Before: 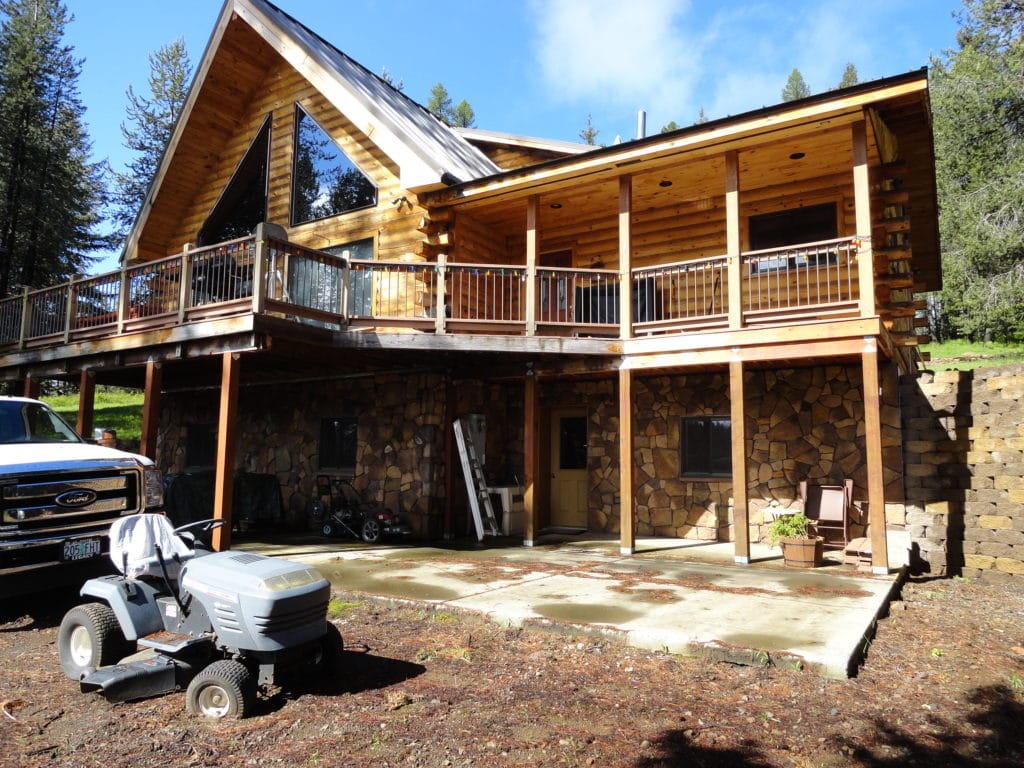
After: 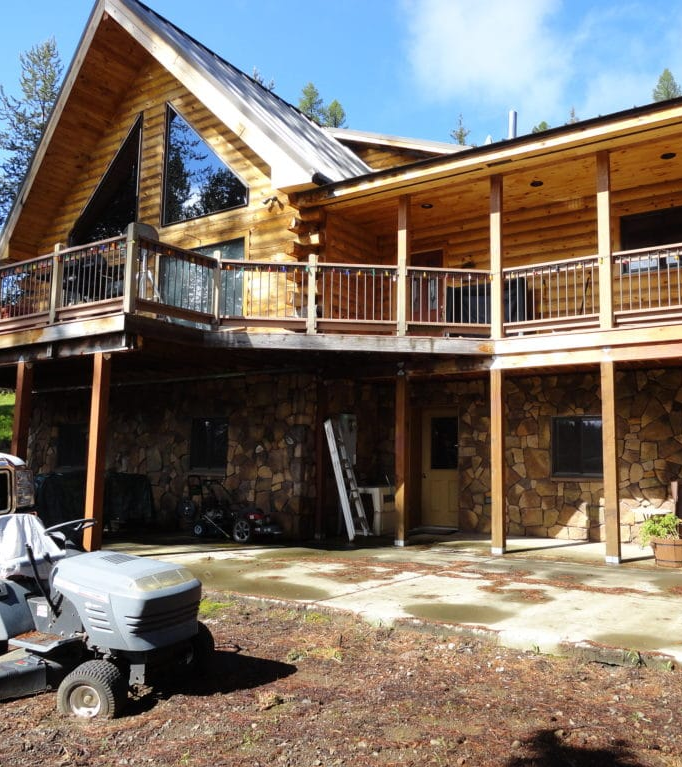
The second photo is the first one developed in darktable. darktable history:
white balance: emerald 1
crop and rotate: left 12.648%, right 20.685%
